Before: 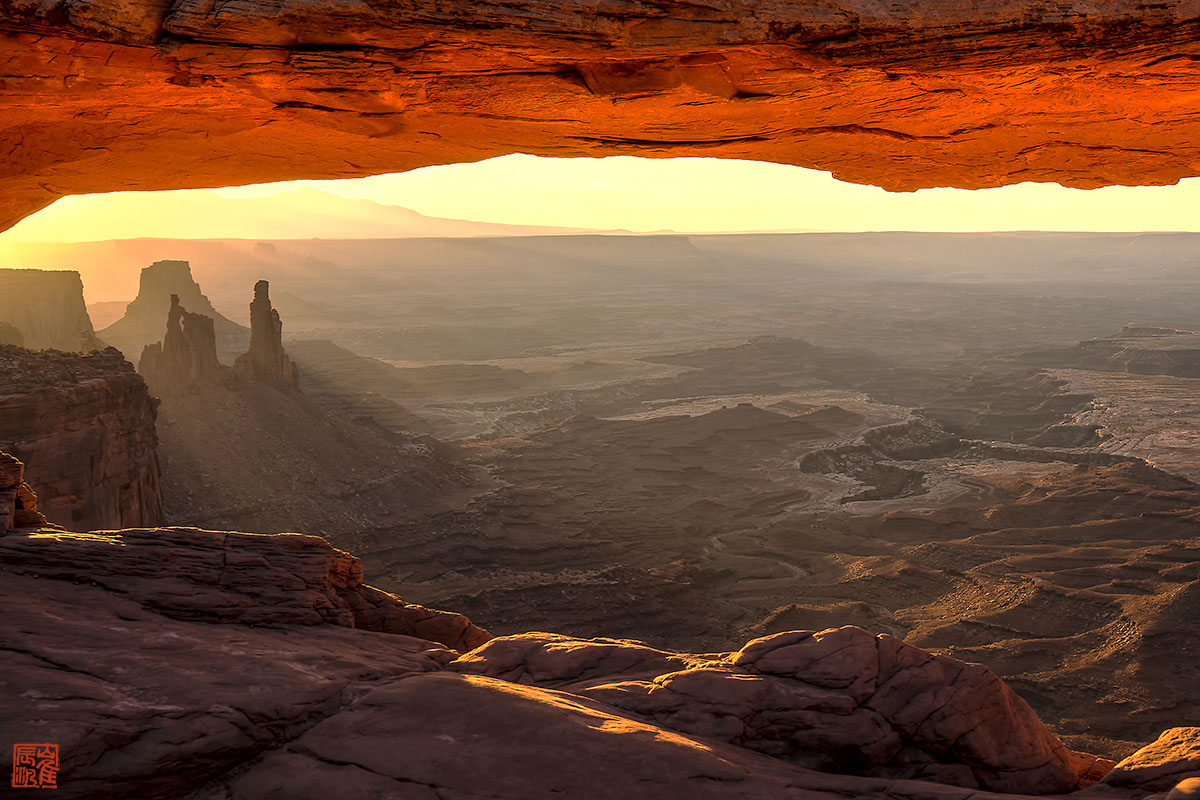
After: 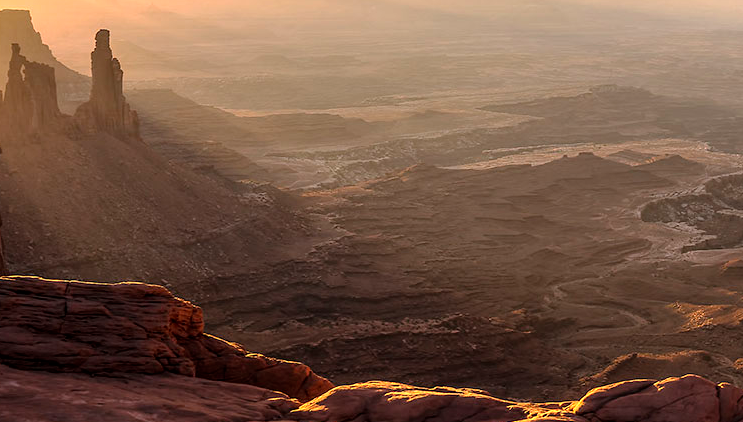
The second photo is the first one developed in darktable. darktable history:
tone equalizer: -8 EV -0.392 EV, -7 EV -0.411 EV, -6 EV -0.313 EV, -5 EV -0.257 EV, -3 EV 0.233 EV, -2 EV 0.358 EV, -1 EV 0.381 EV, +0 EV 0.4 EV
crop: left 13.286%, top 31.389%, right 24.776%, bottom 15.745%
